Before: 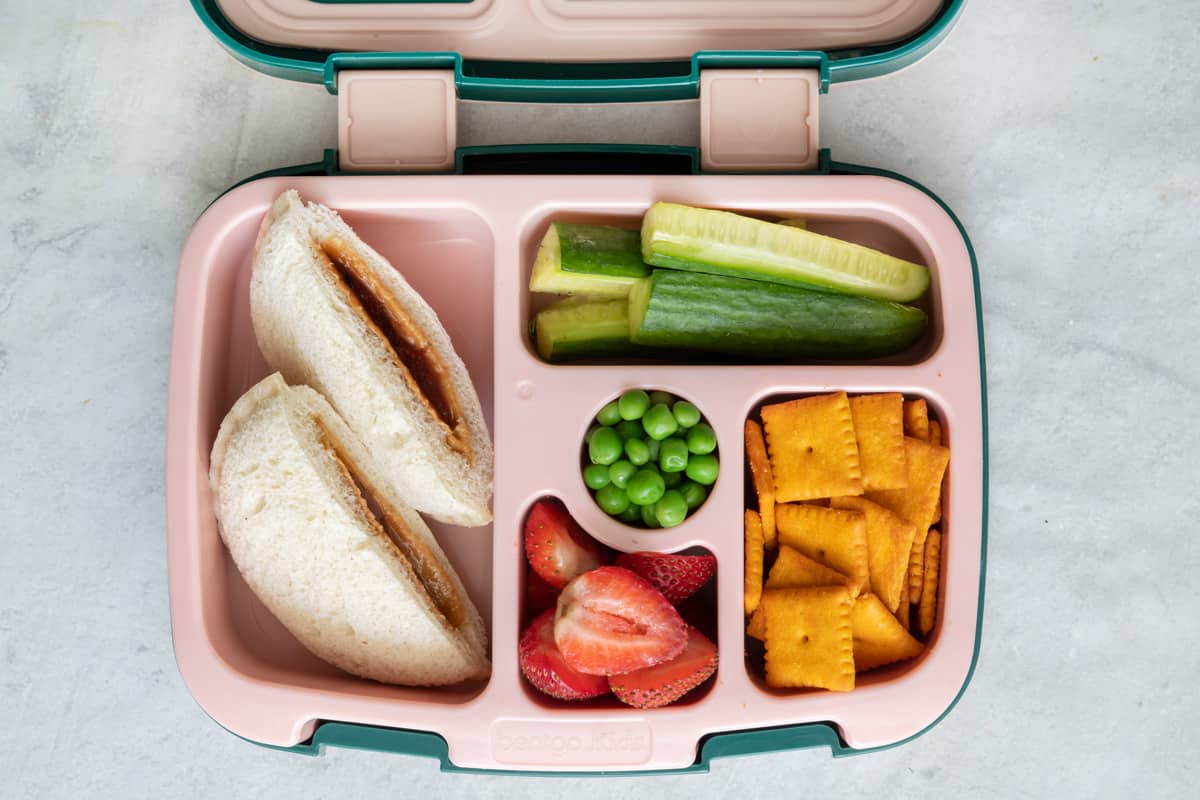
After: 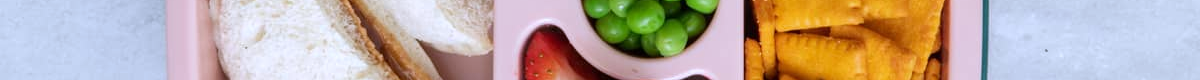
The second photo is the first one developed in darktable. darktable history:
crop and rotate: top 59.084%, bottom 30.916%
white balance: red 0.967, blue 1.119, emerald 0.756
